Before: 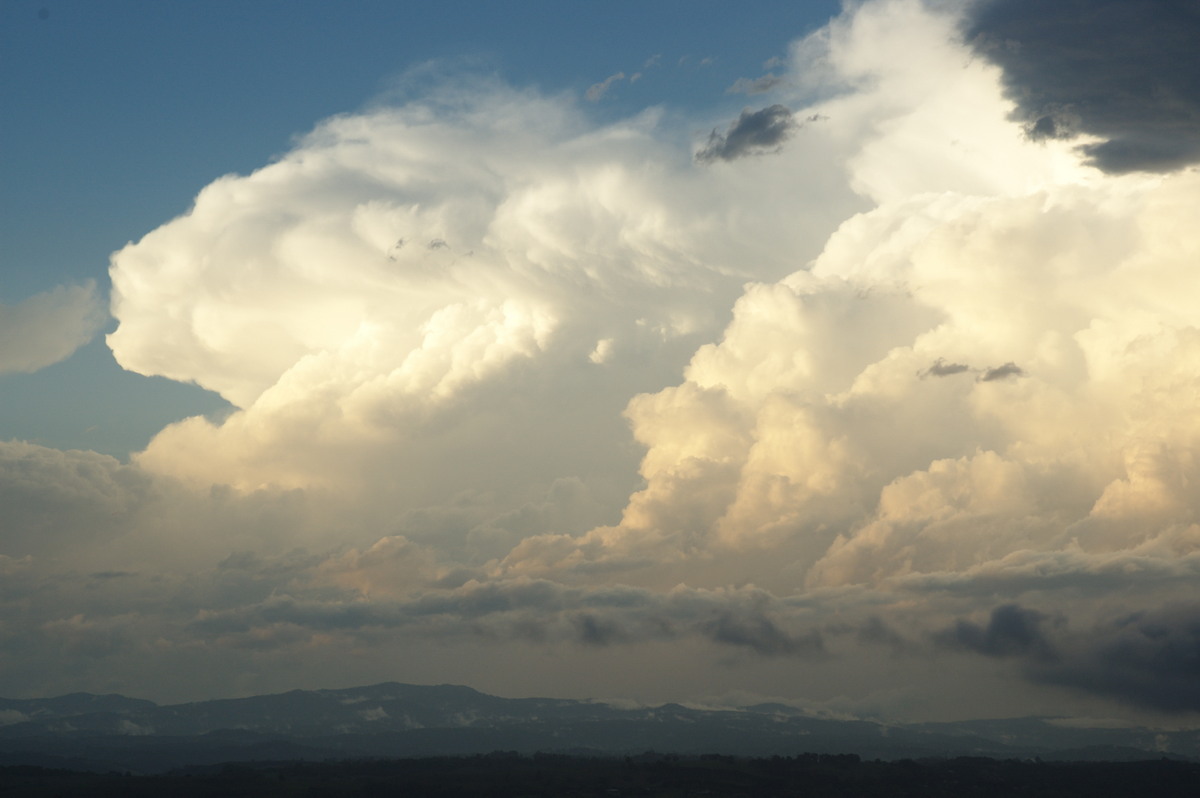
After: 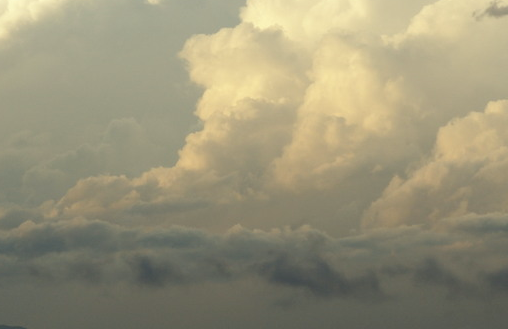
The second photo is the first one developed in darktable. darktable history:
crop: left 37.079%, top 45.023%, right 20.505%, bottom 13.68%
color correction: highlights a* -2.7, highlights b* 2.51
